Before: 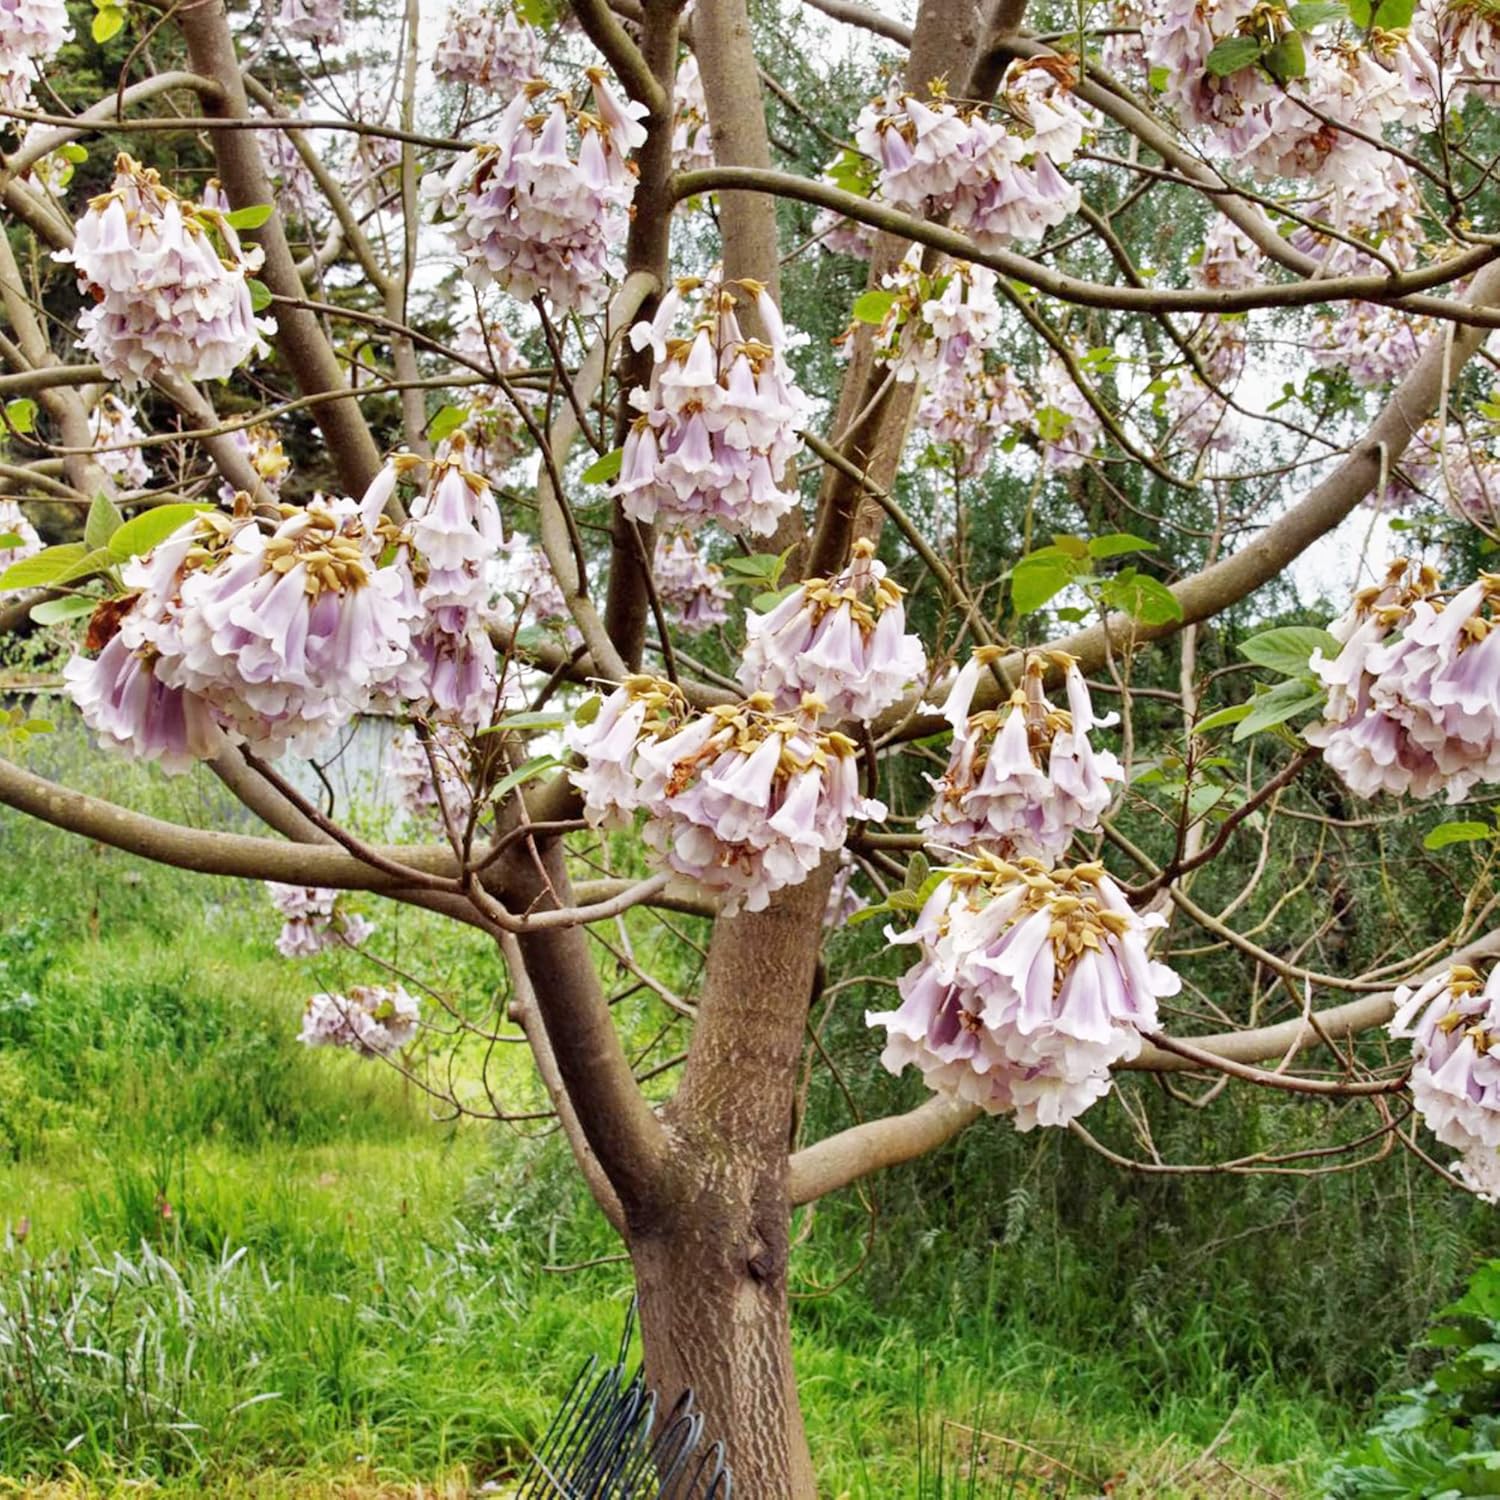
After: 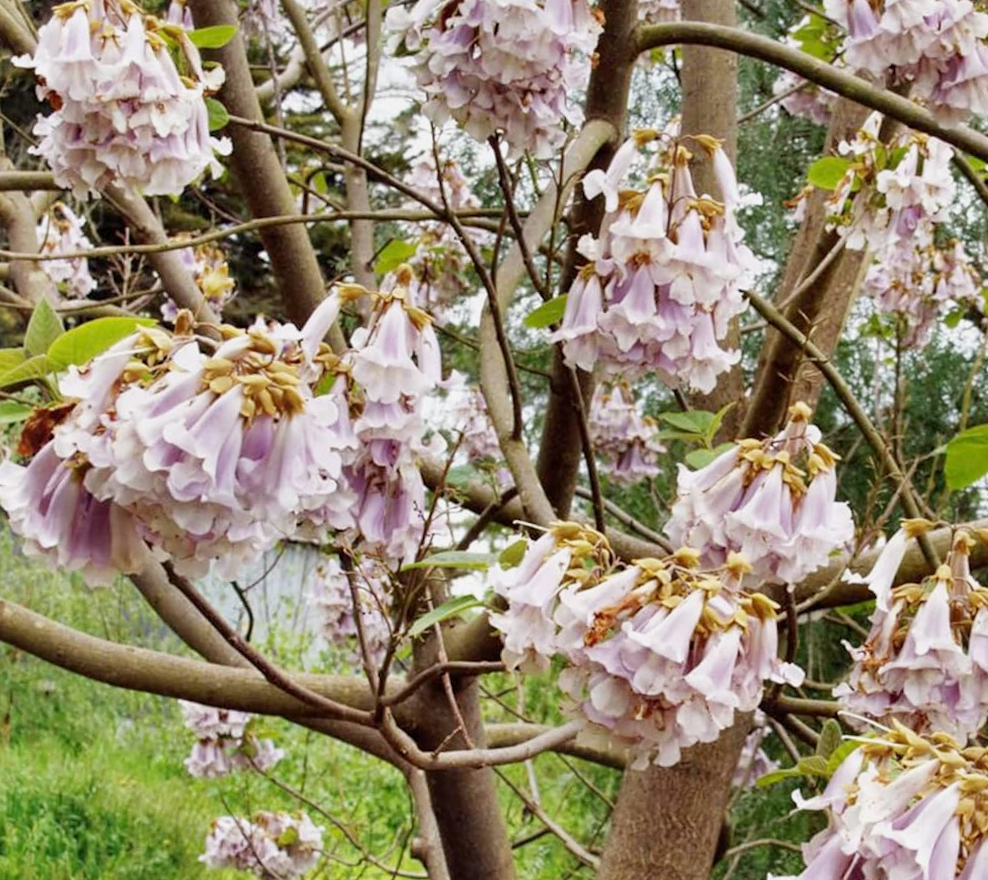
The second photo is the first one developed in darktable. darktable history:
exposure: exposure -0.151 EV, compensate highlight preservation false
crop and rotate: angle -4.28°, left 2.001%, top 6.816%, right 27.336%, bottom 30.247%
